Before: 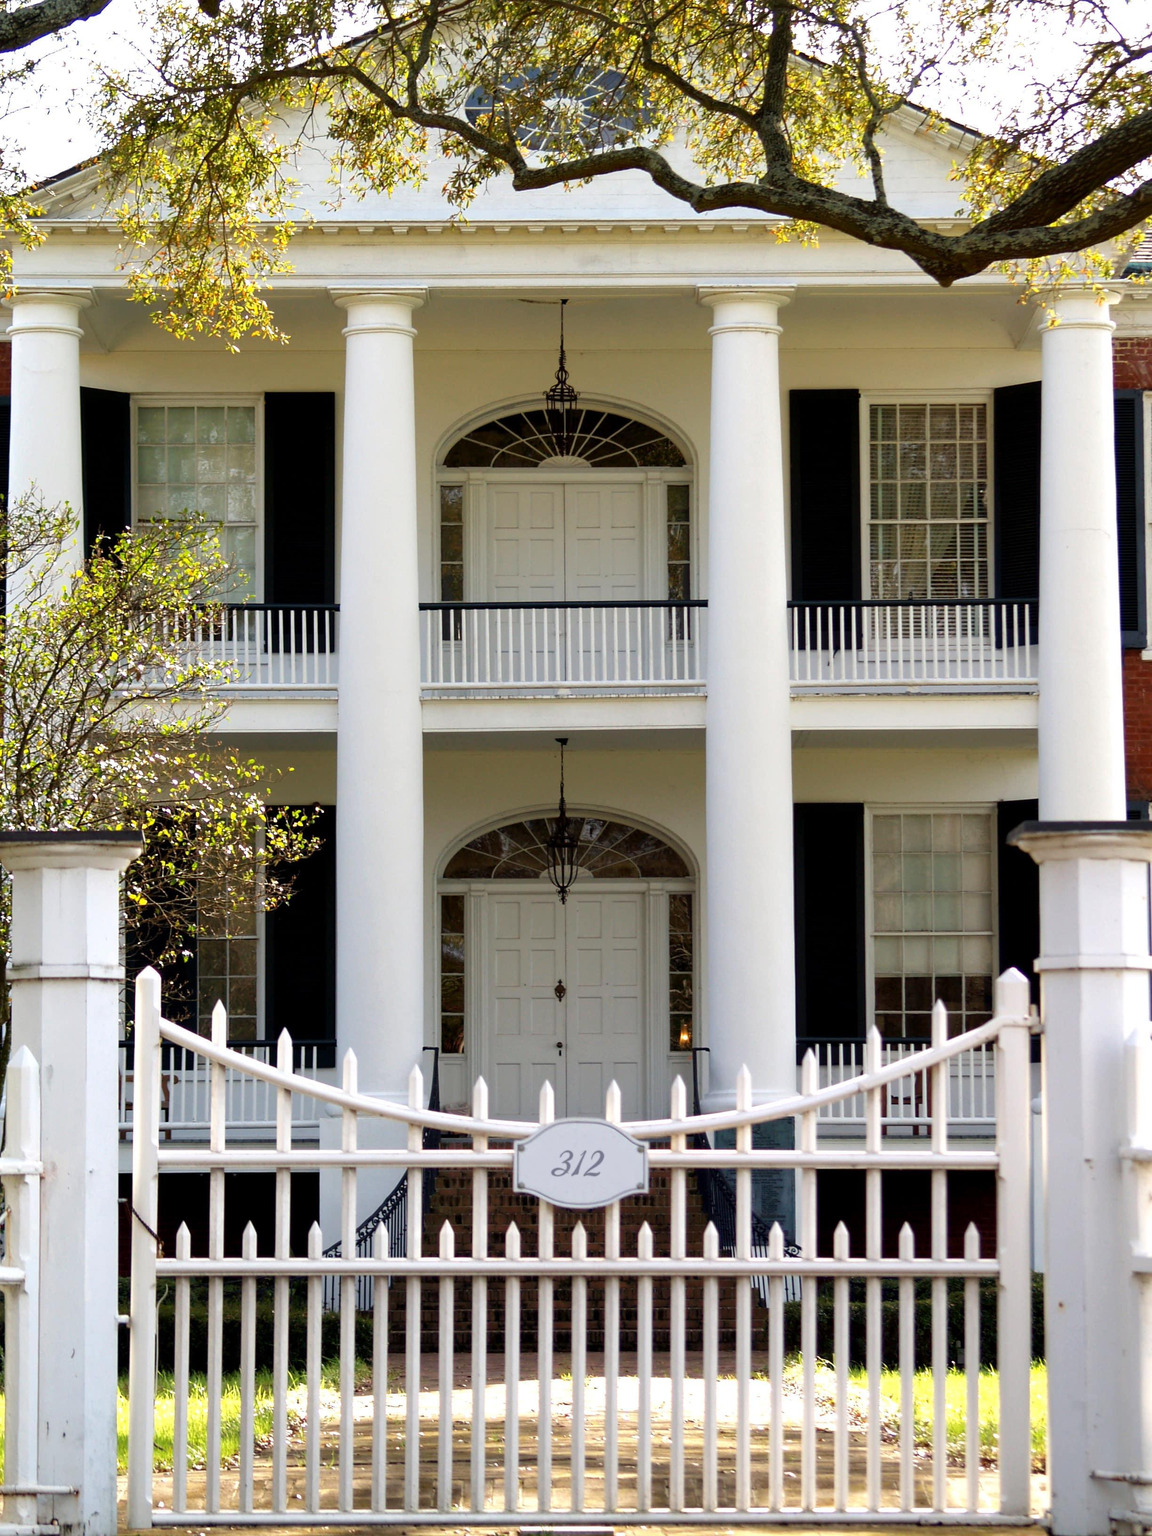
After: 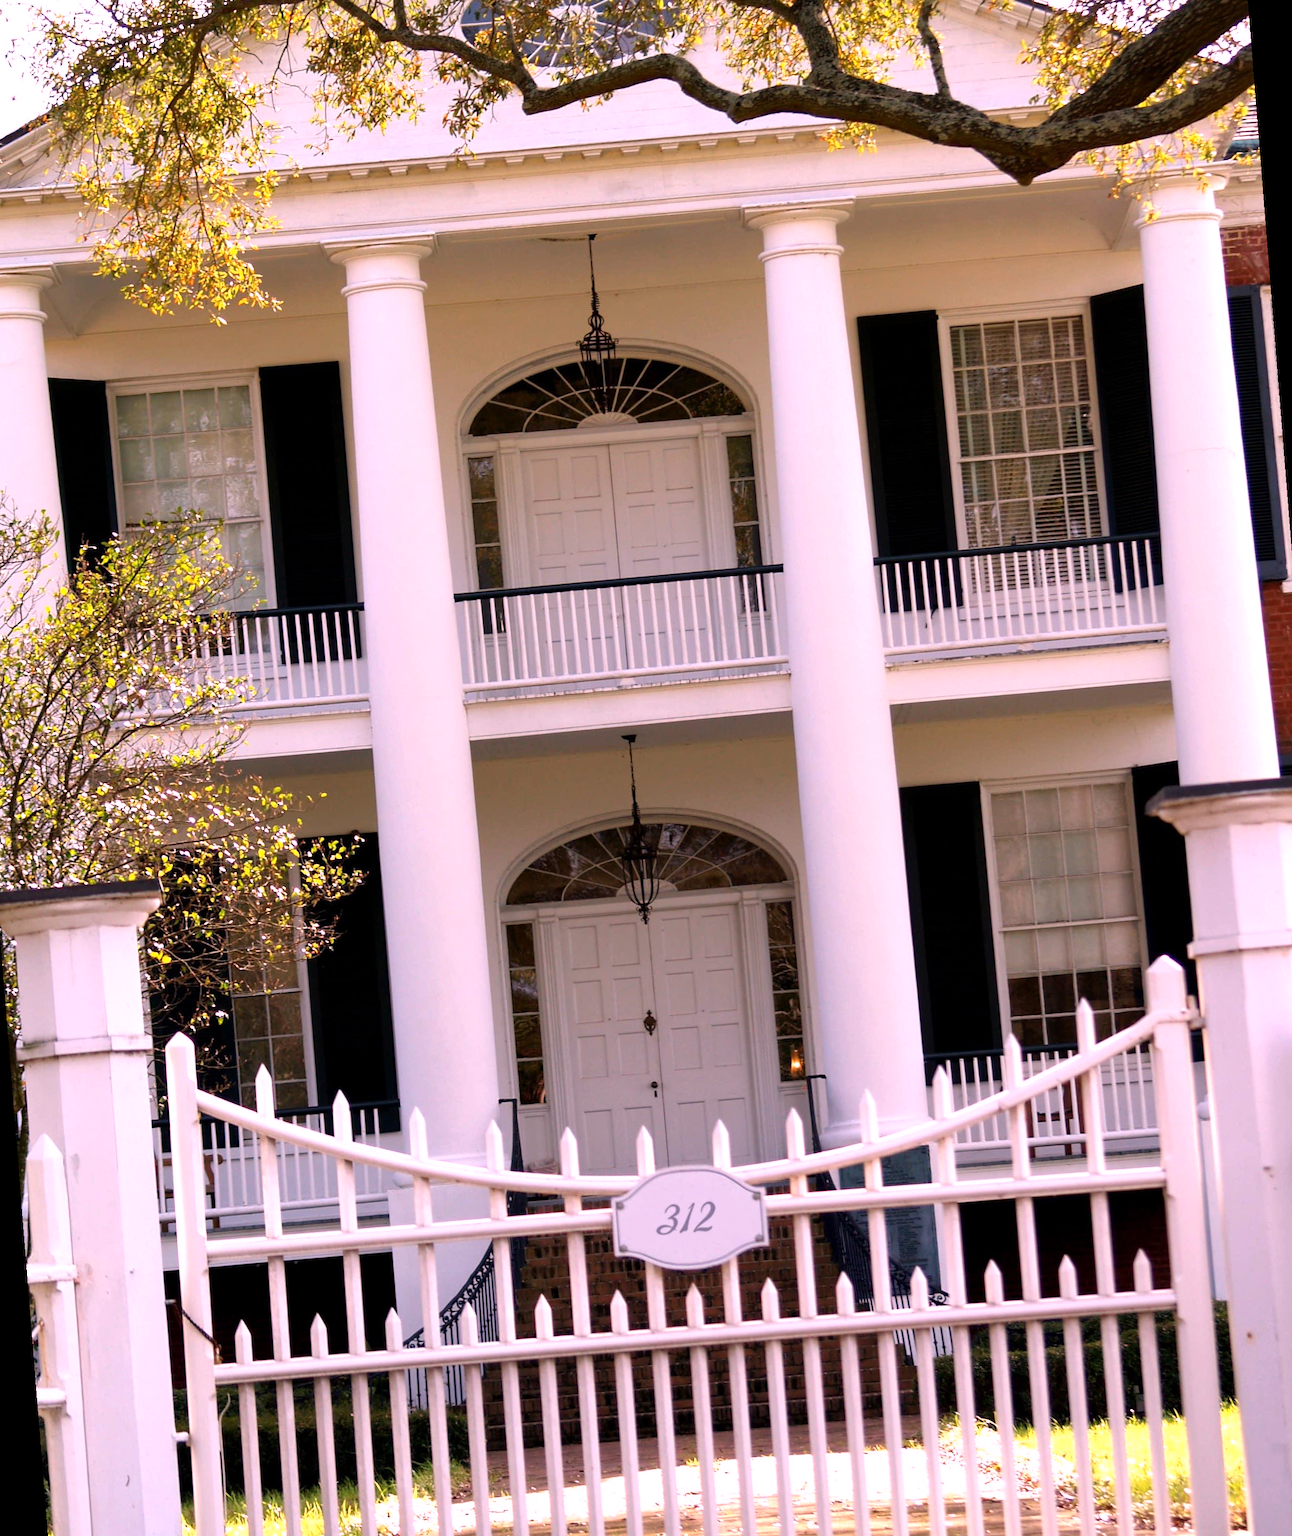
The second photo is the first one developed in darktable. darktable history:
white balance: red 1.188, blue 1.11
rotate and perspective: rotation -4.57°, crop left 0.054, crop right 0.944, crop top 0.087, crop bottom 0.914
